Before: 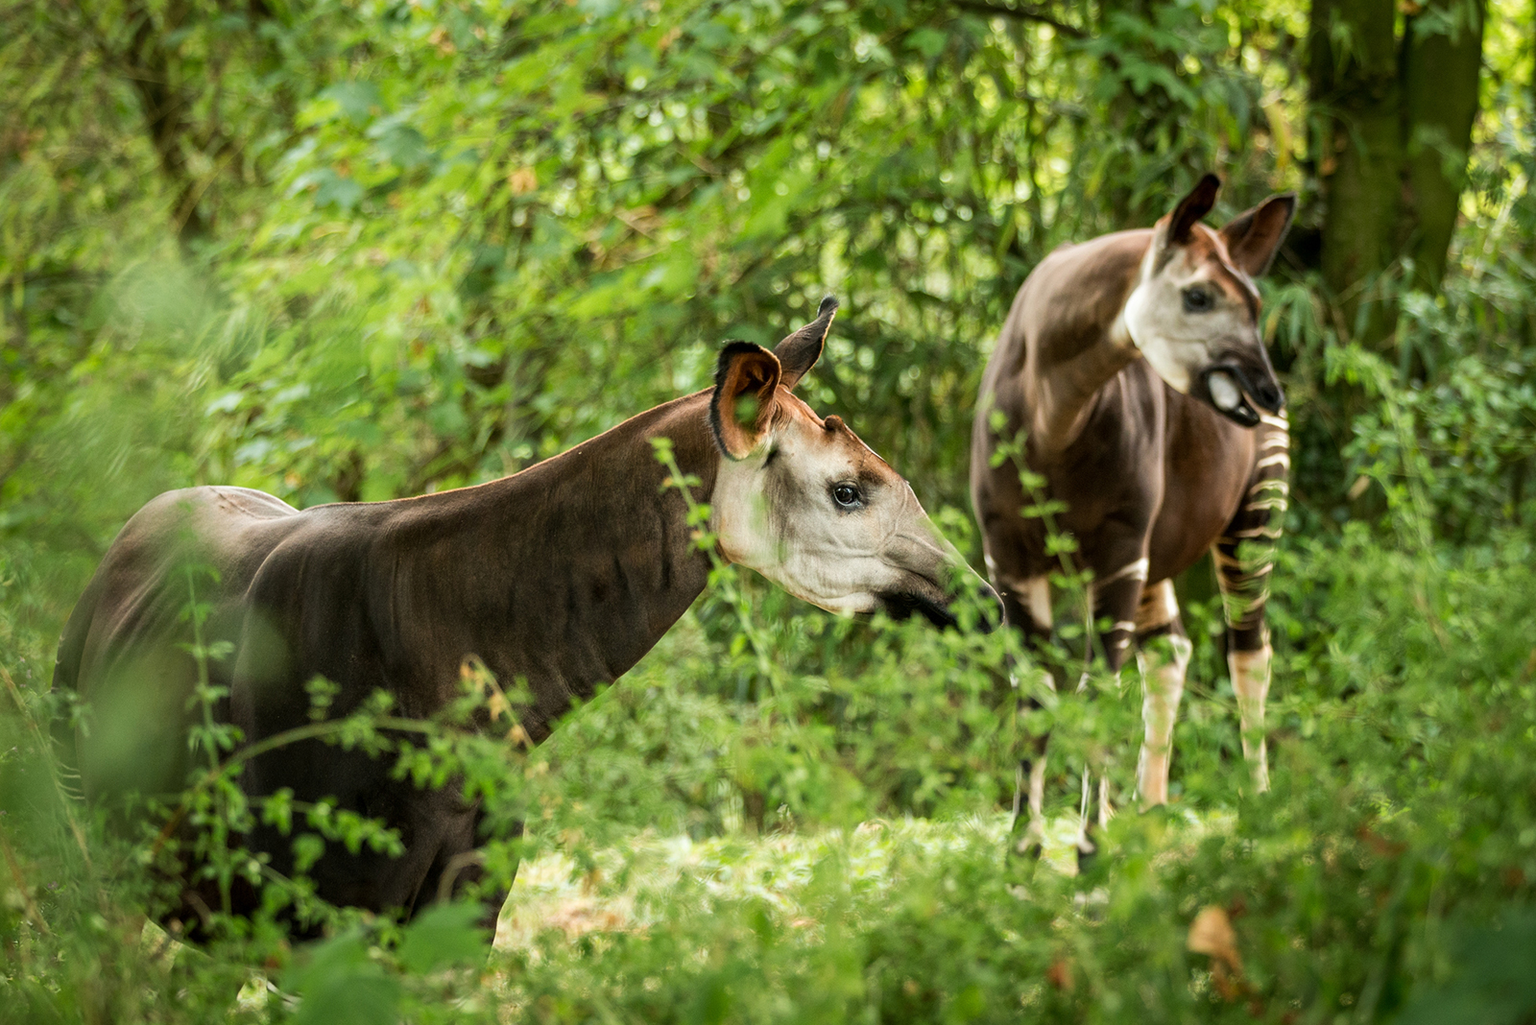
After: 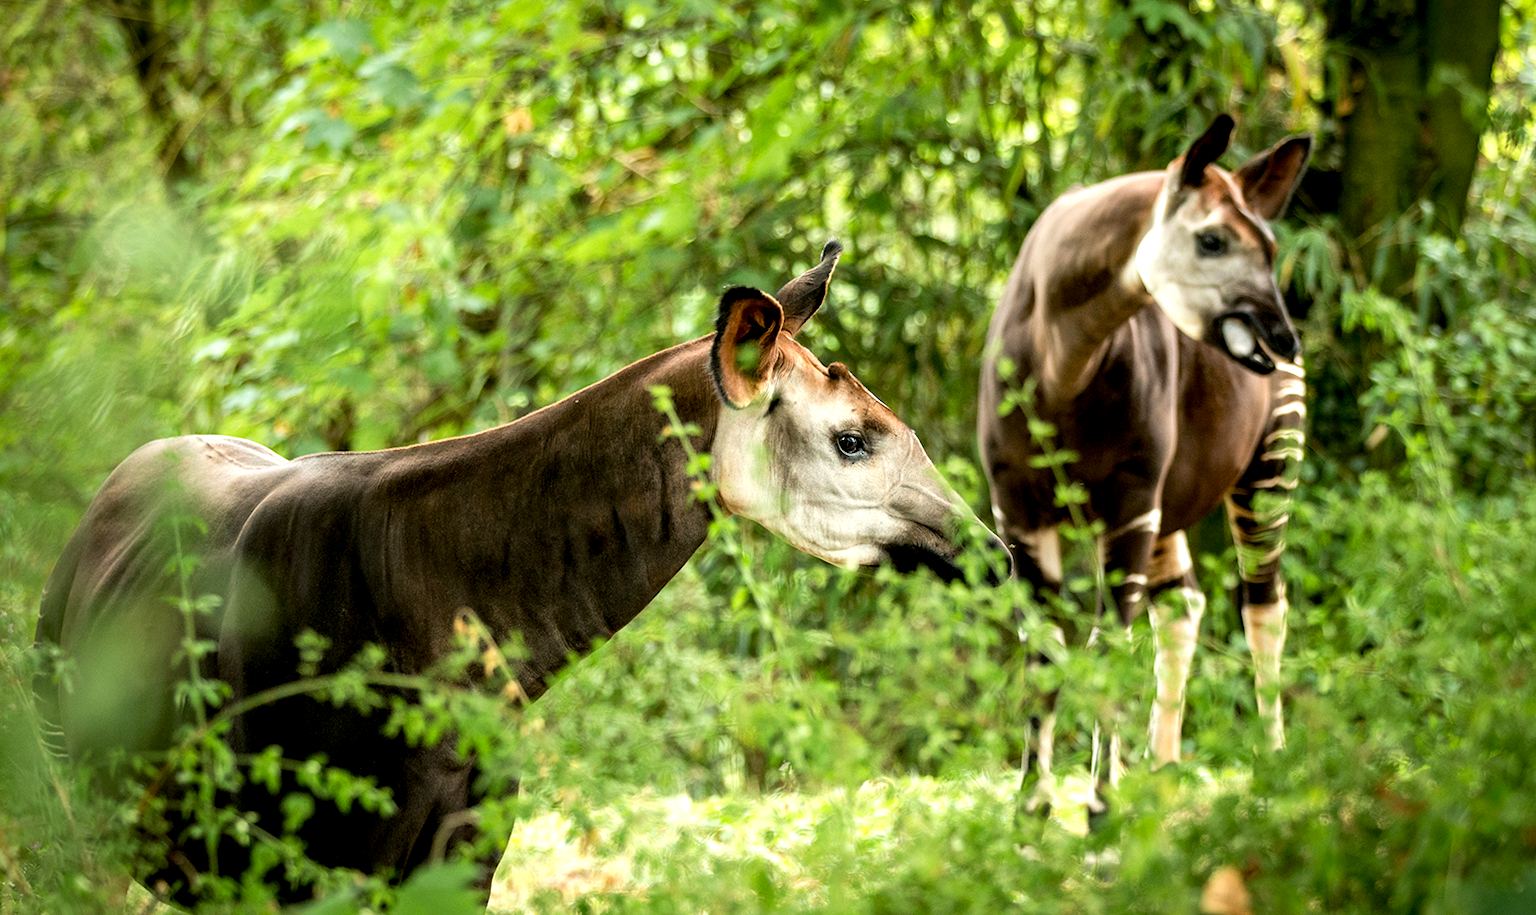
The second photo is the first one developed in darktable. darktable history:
tone equalizer: -8 EV -0.418 EV, -7 EV -0.414 EV, -6 EV -0.32 EV, -5 EV -0.223 EV, -3 EV 0.257 EV, -2 EV 0.341 EV, -1 EV 0.393 EV, +0 EV 0.408 EV
crop: left 1.248%, top 6.148%, right 1.334%, bottom 6.805%
exposure: black level correction 0.008, exposure 0.104 EV, compensate exposure bias true, compensate highlight preservation false
